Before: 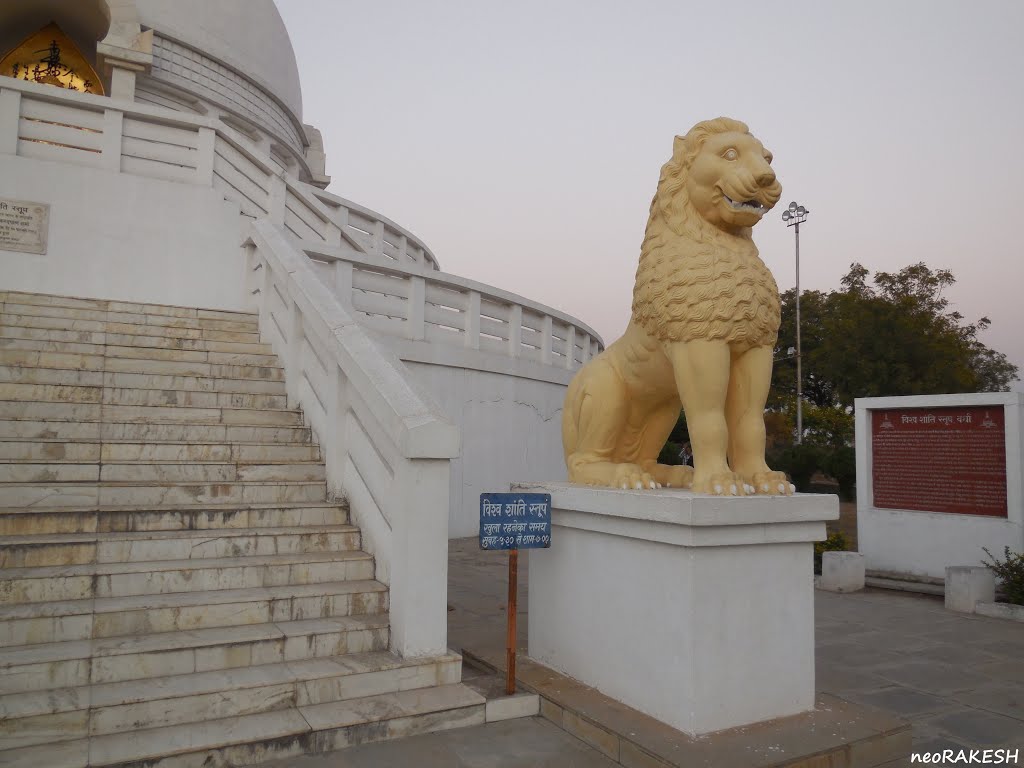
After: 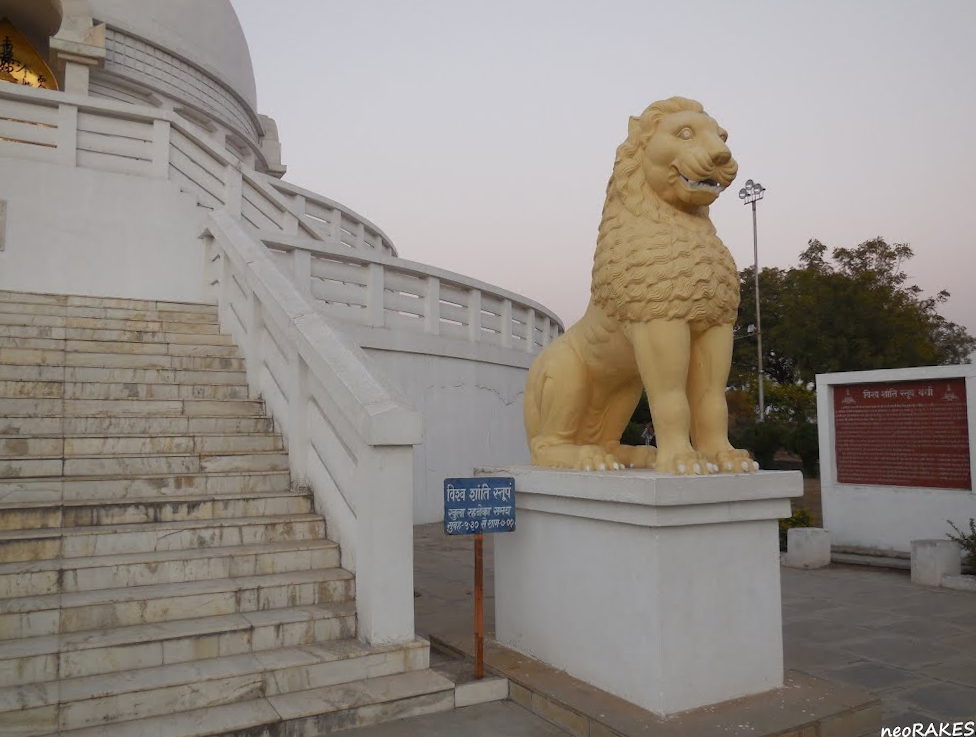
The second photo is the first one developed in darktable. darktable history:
crop and rotate: left 3.238%
rotate and perspective: rotation -1.42°, crop left 0.016, crop right 0.984, crop top 0.035, crop bottom 0.965
